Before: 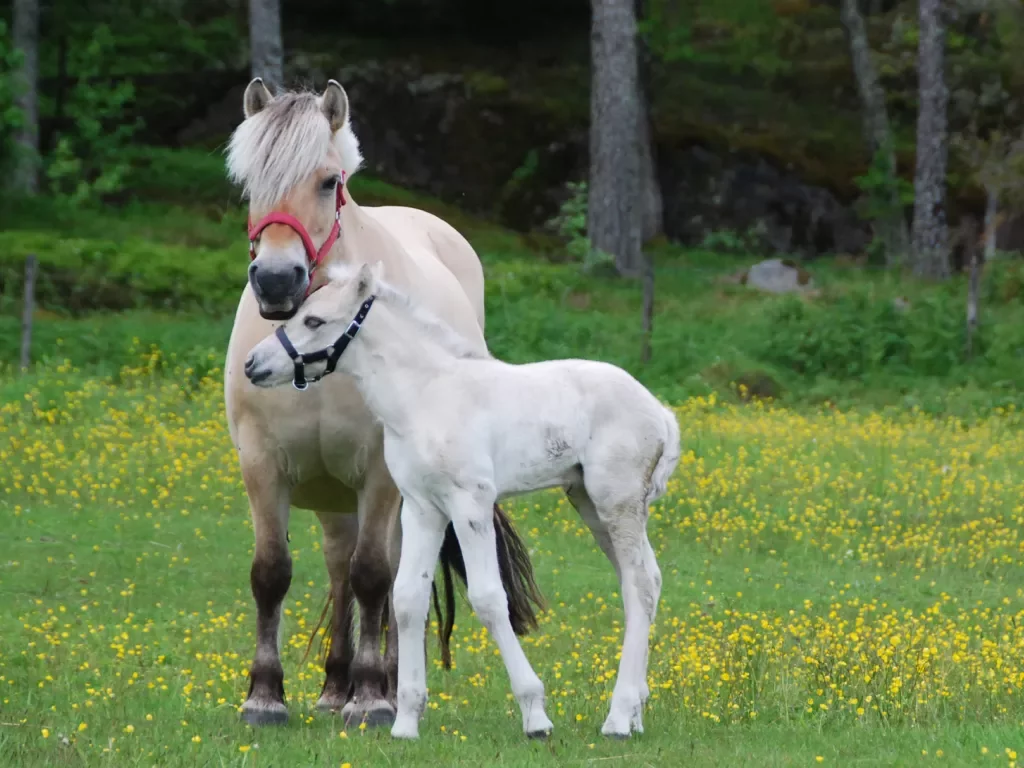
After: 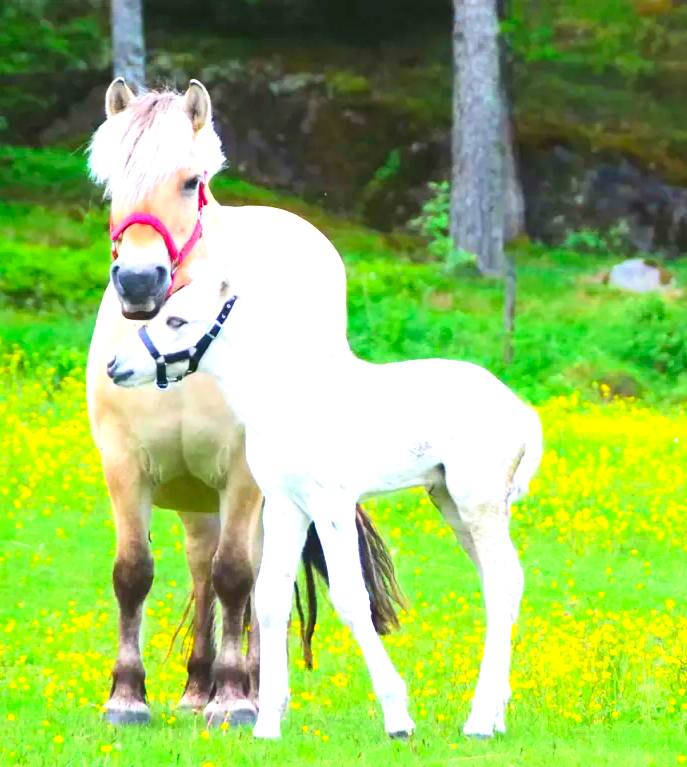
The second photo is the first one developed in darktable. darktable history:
exposure: black level correction 0, exposure 1.409 EV, compensate exposure bias true, compensate highlight preservation false
velvia: on, module defaults
crop and rotate: left 13.477%, right 19.42%
contrast brightness saturation: contrast 0.199, brightness 0.191, saturation 0.781
